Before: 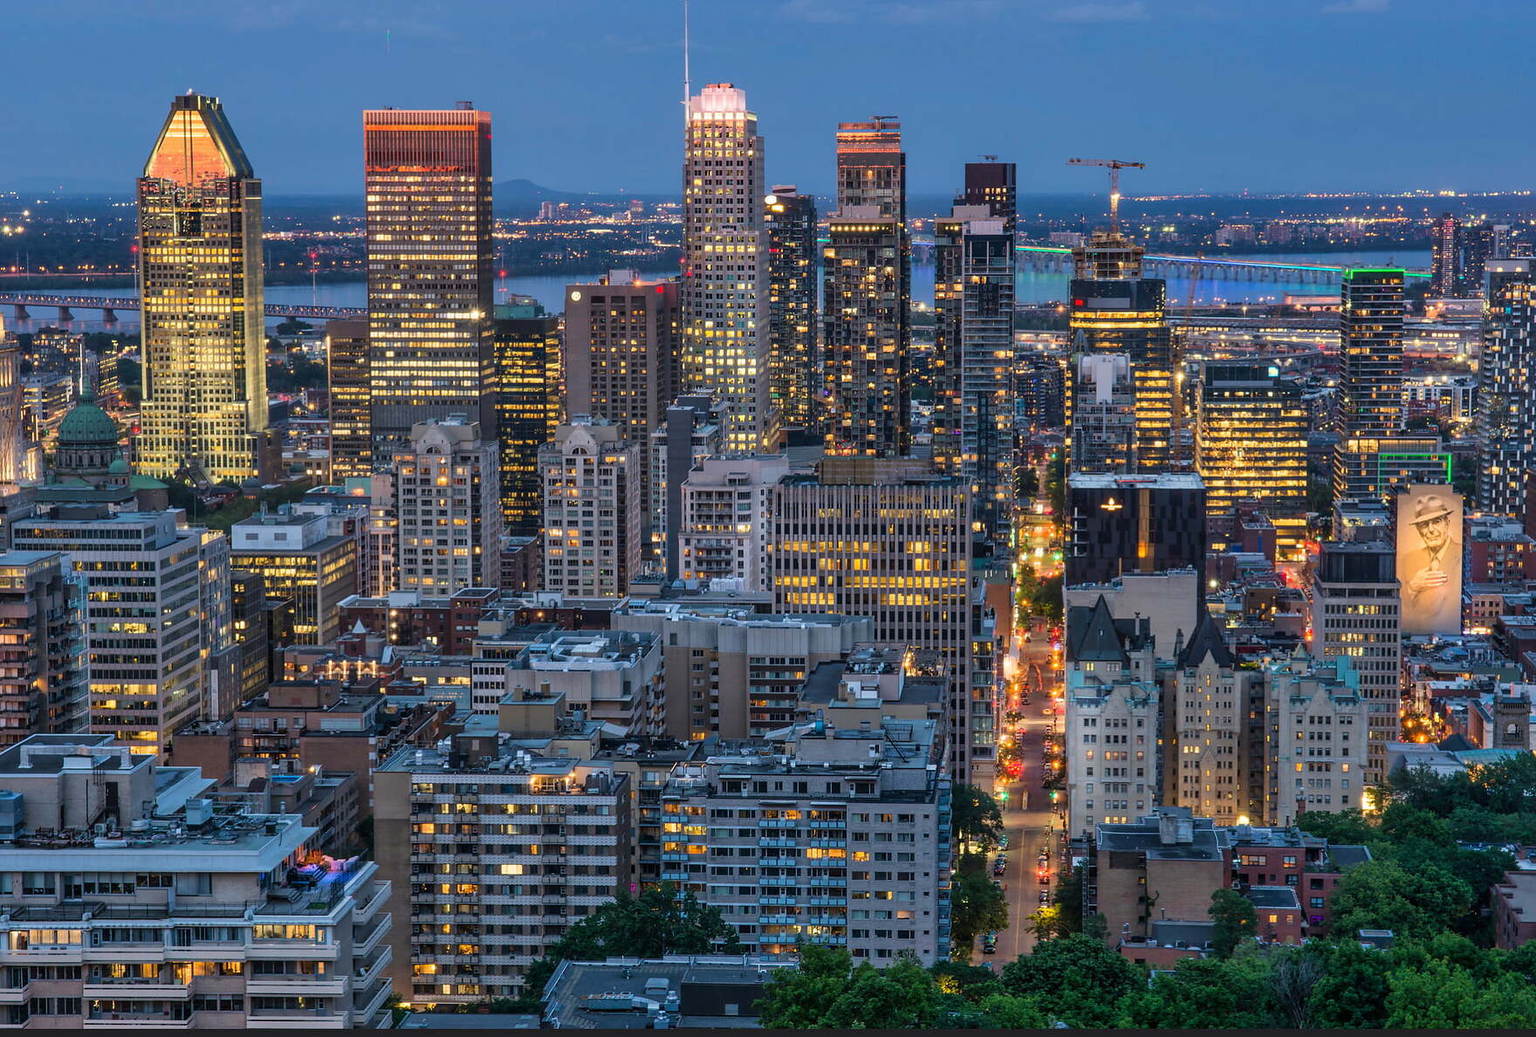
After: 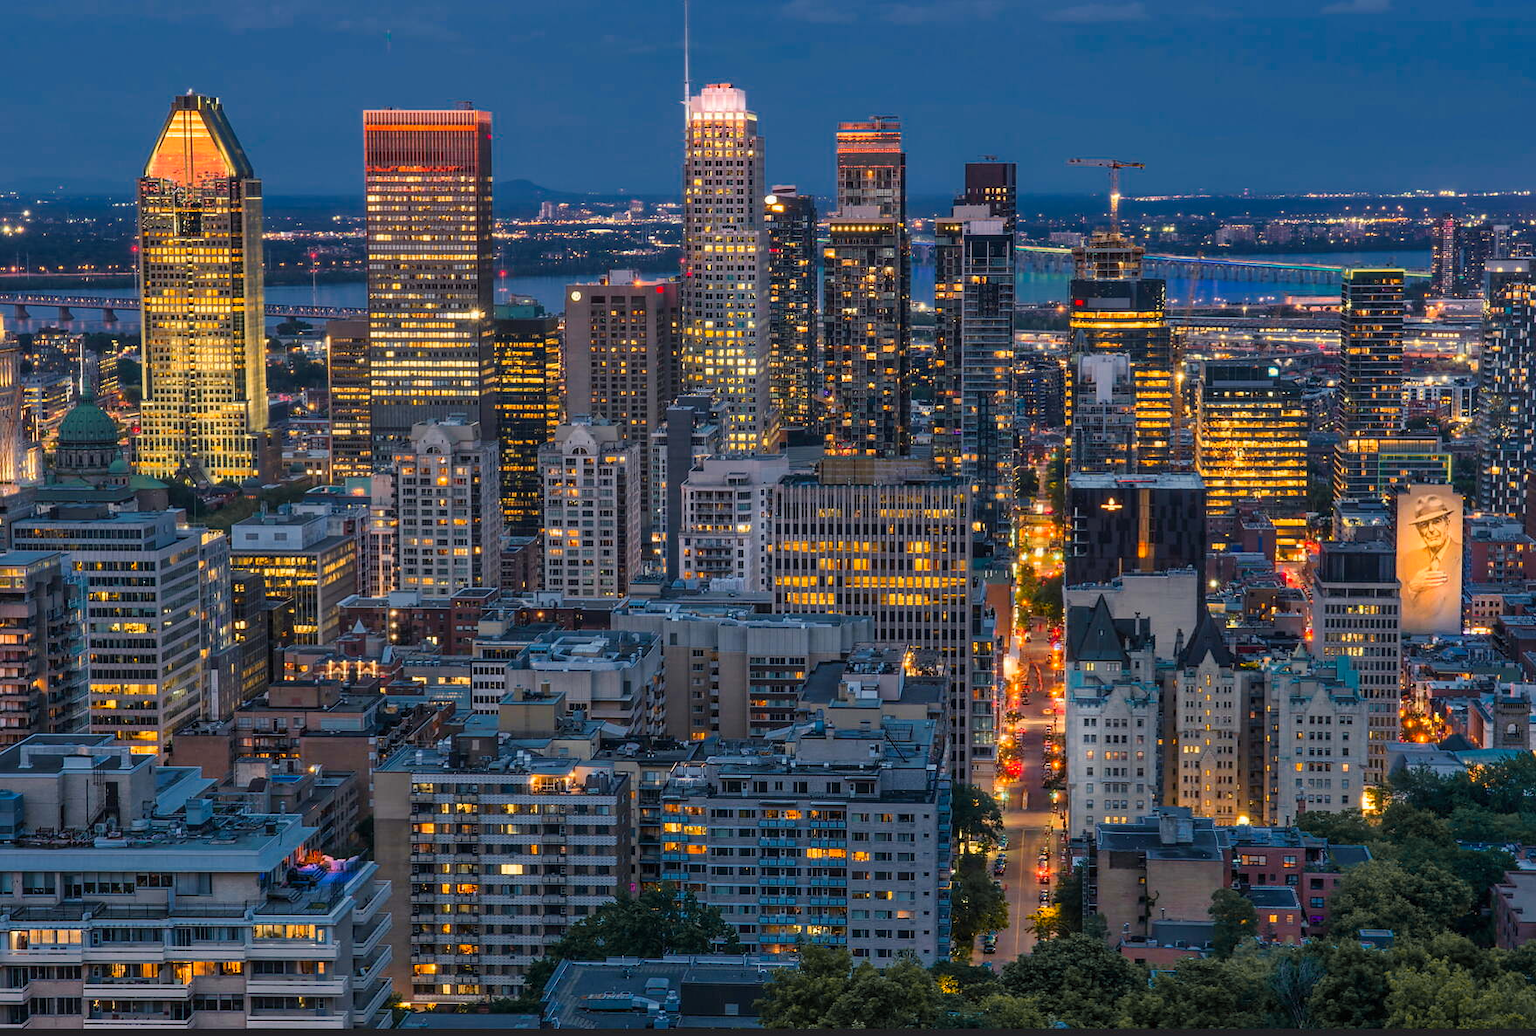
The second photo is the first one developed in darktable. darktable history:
color zones: curves: ch0 [(0, 0.499) (0.143, 0.5) (0.286, 0.5) (0.429, 0.476) (0.571, 0.284) (0.714, 0.243) (0.857, 0.449) (1, 0.499)]; ch1 [(0, 0.532) (0.143, 0.645) (0.286, 0.696) (0.429, 0.211) (0.571, 0.504) (0.714, 0.493) (0.857, 0.495) (1, 0.532)]; ch2 [(0, 0.5) (0.143, 0.5) (0.286, 0.427) (0.429, 0.324) (0.571, 0.5) (0.714, 0.5) (0.857, 0.5) (1, 0.5)]
